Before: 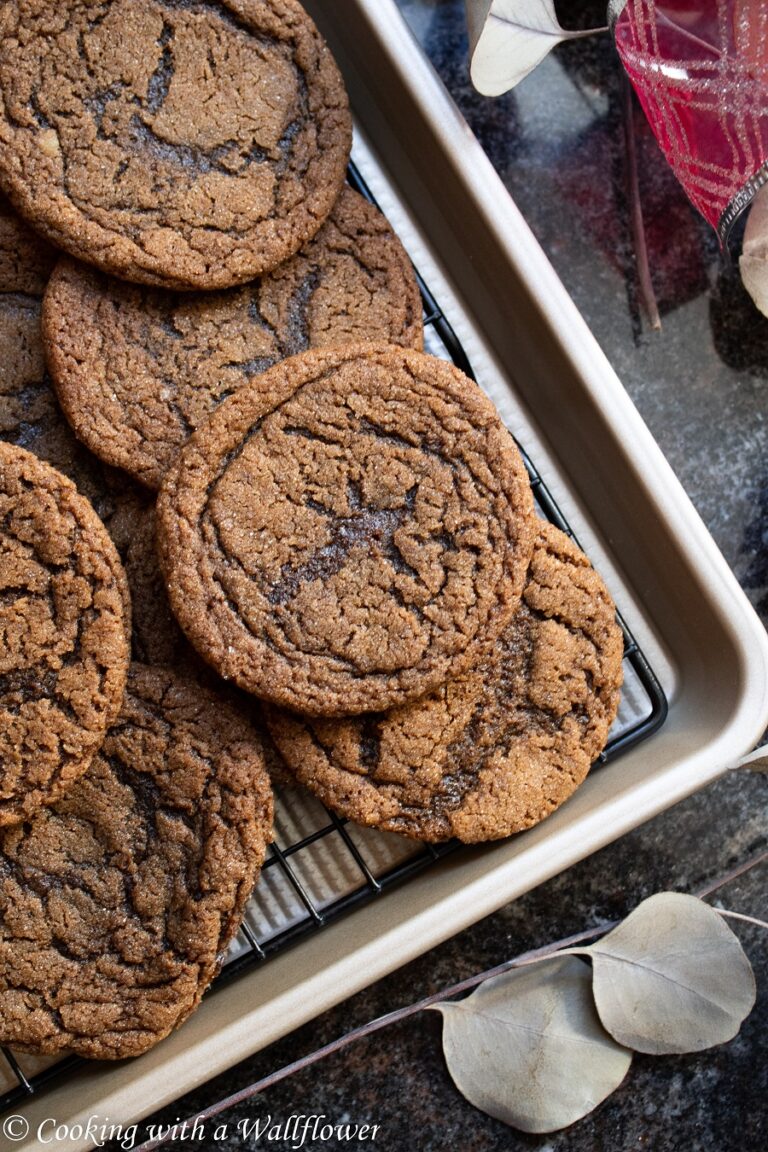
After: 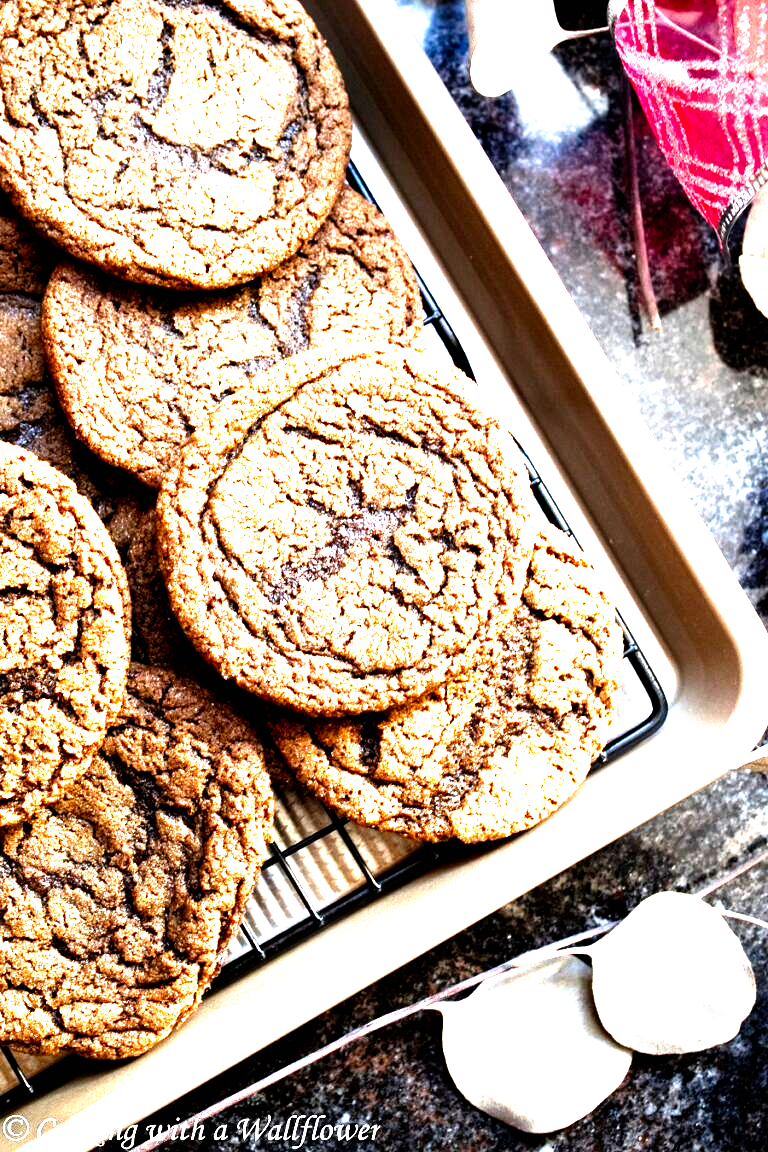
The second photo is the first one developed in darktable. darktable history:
filmic rgb: black relative exposure -8.2 EV, white relative exposure 2.2 EV, threshold 3 EV, hardness 7.11, latitude 85.74%, contrast 1.696, highlights saturation mix -4%, shadows ↔ highlights balance -2.69%, preserve chrominance no, color science v5 (2021), contrast in shadows safe, contrast in highlights safe, enable highlight reconstruction true
exposure: black level correction 0.001, exposure 1.84 EV, compensate highlight preservation false
